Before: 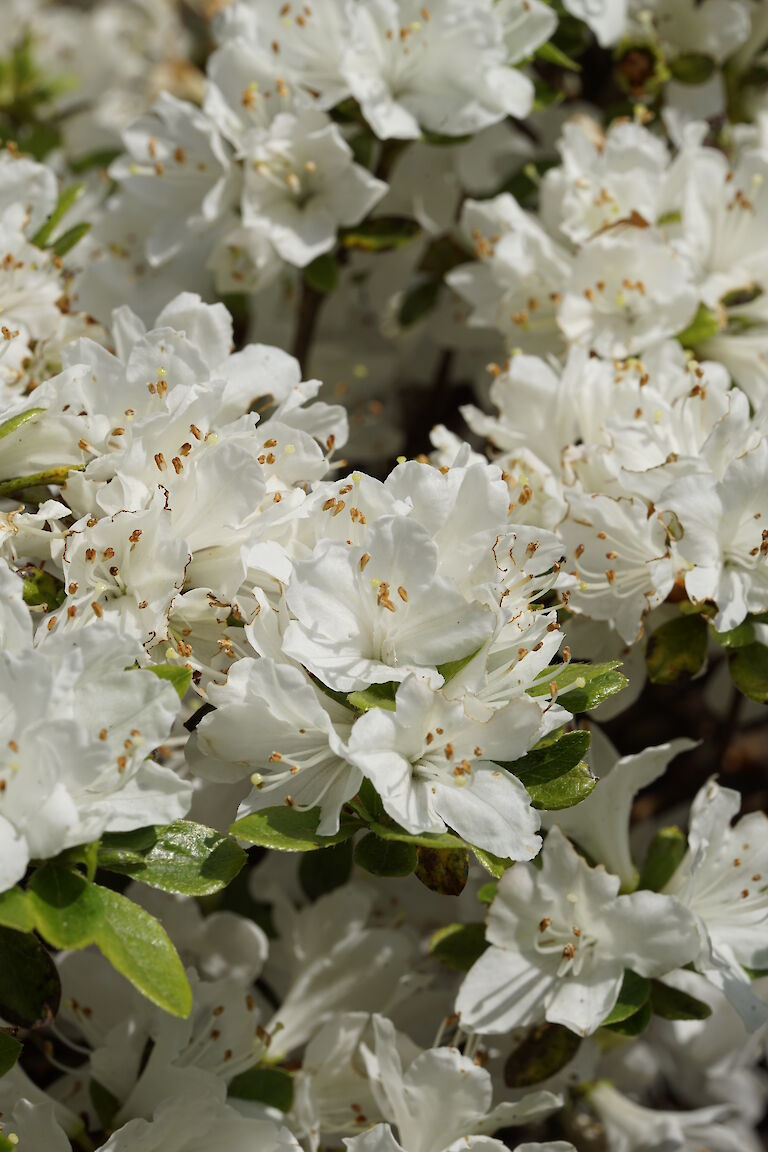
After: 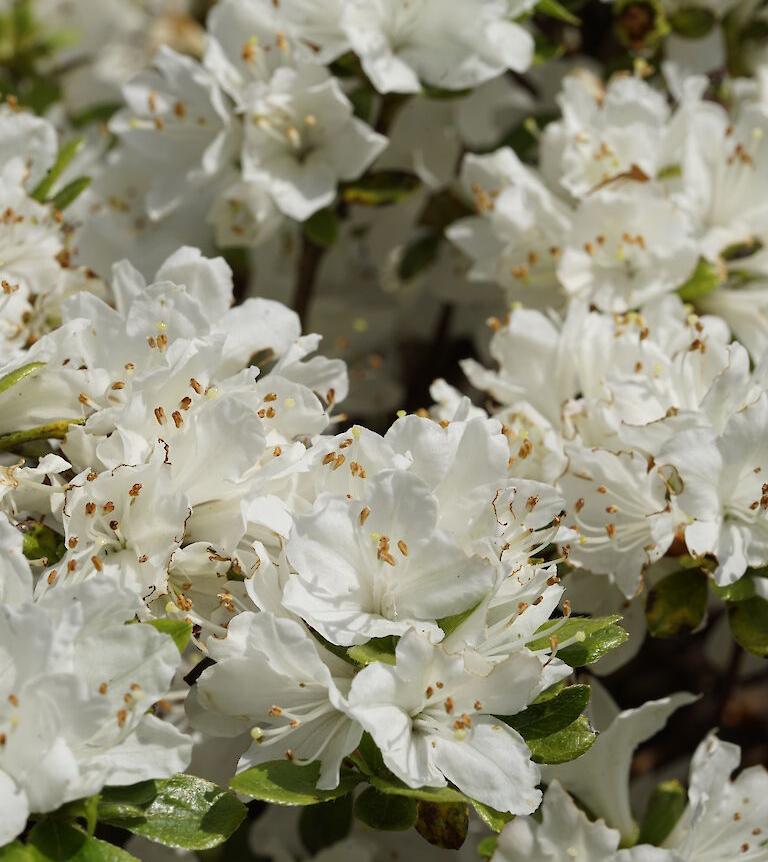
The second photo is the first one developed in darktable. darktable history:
crop: top 4.039%, bottom 21.07%
